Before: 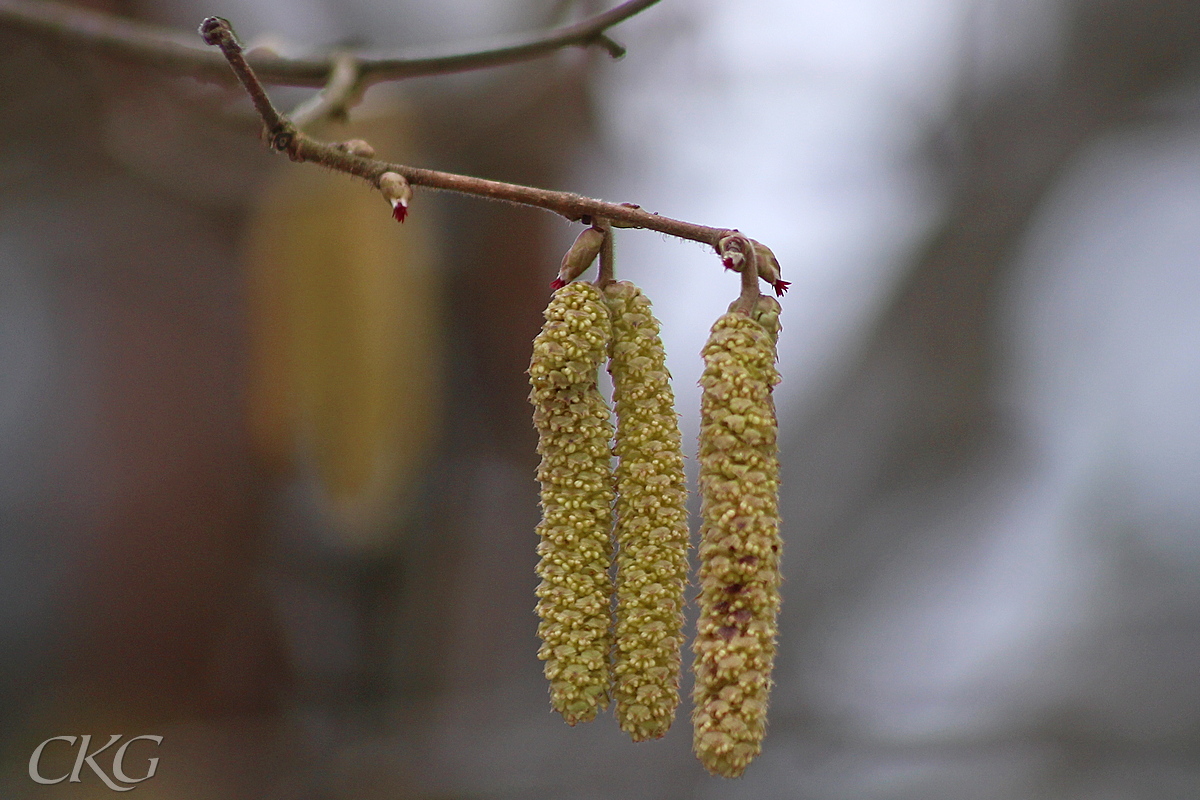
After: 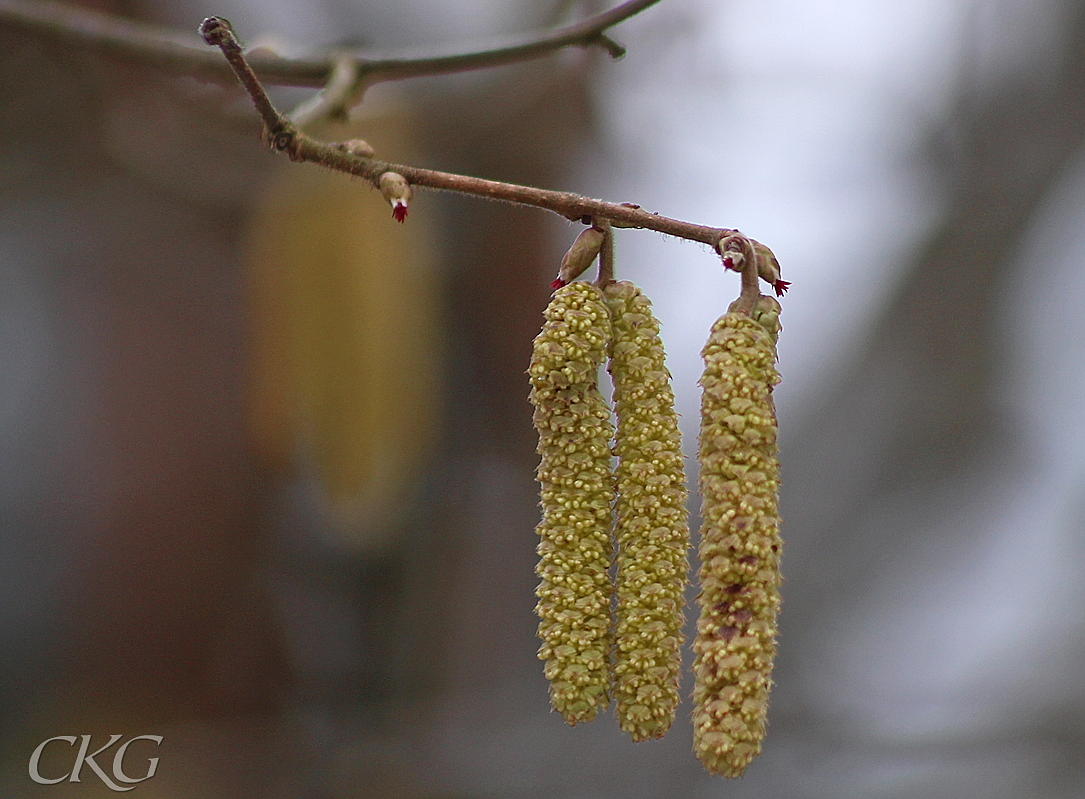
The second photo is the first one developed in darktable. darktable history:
sharpen: radius 1.272, amount 0.305, threshold 0
crop: right 9.509%, bottom 0.031%
local contrast: mode bilateral grid, contrast 100, coarseness 100, detail 91%, midtone range 0.2
